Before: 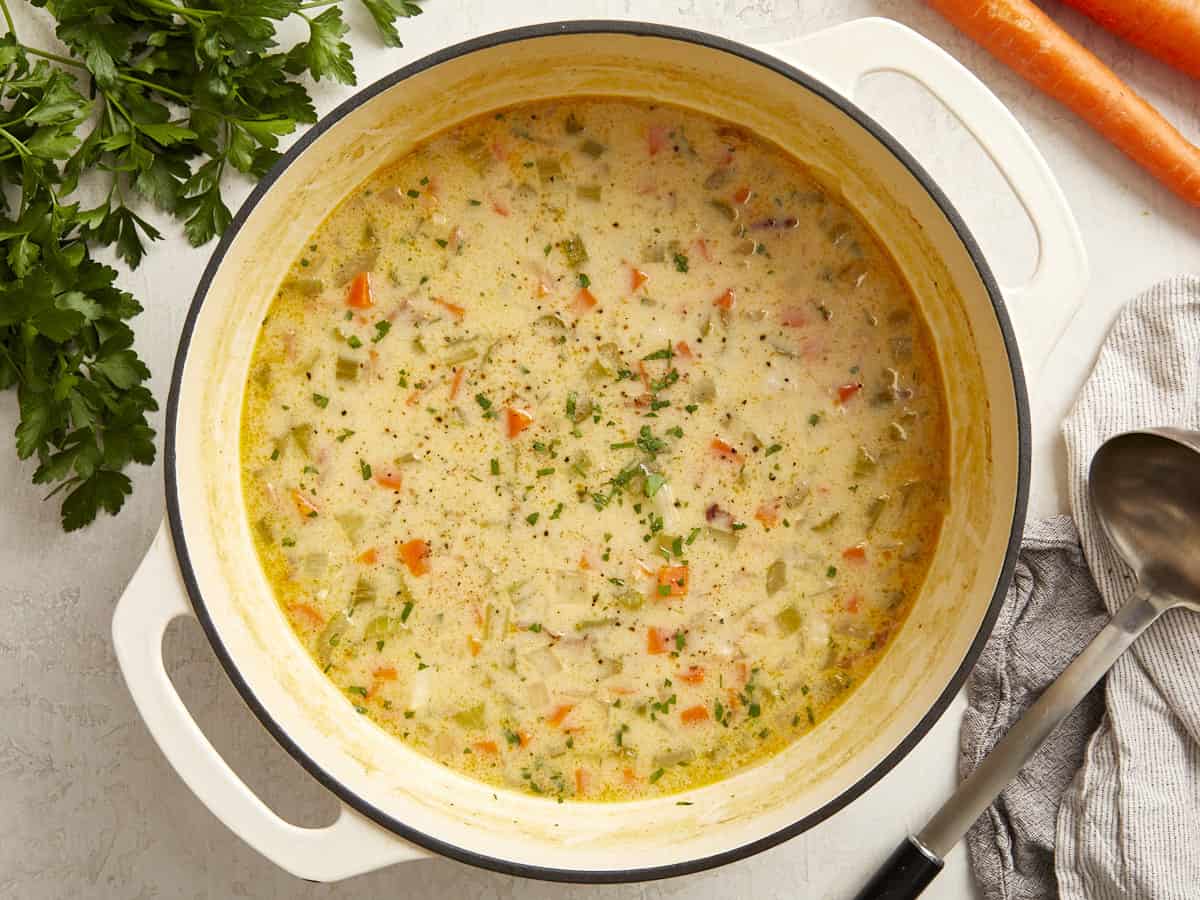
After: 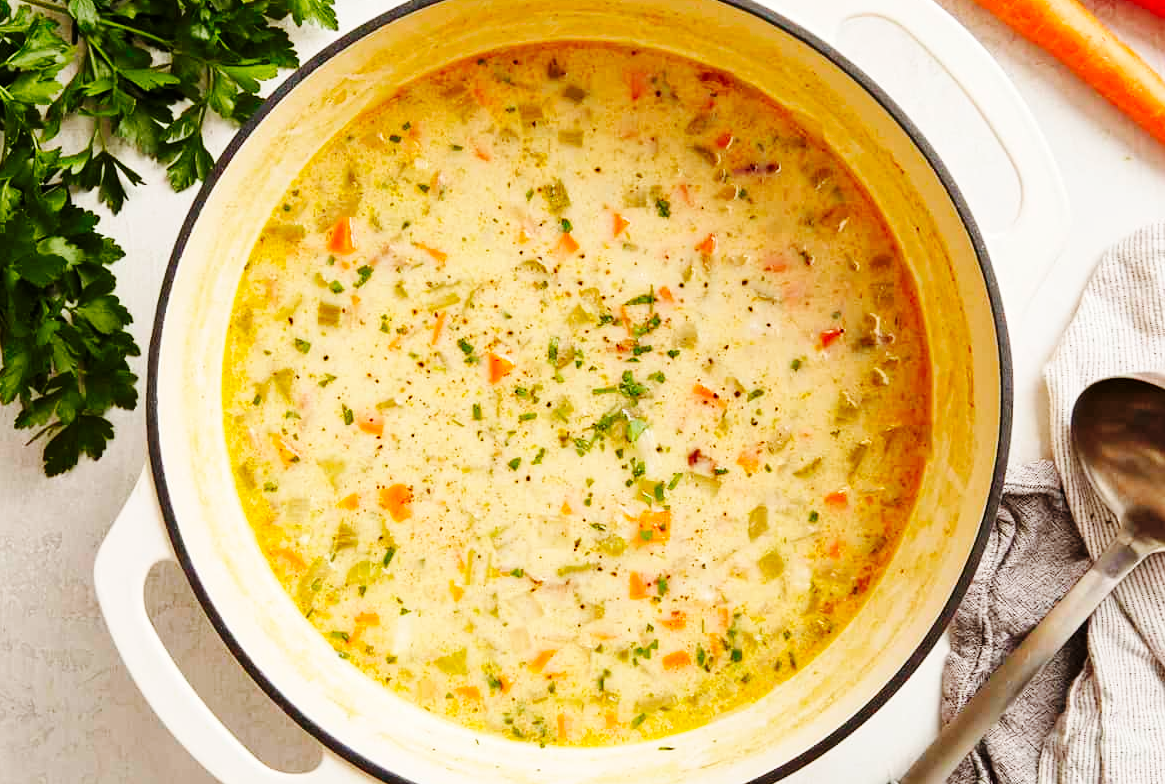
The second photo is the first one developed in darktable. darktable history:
base curve: curves: ch0 [(0, 0) (0.036, 0.025) (0.121, 0.166) (0.206, 0.329) (0.605, 0.79) (1, 1)], preserve colors none
crop: left 1.507%, top 6.147%, right 1.379%, bottom 6.637%
